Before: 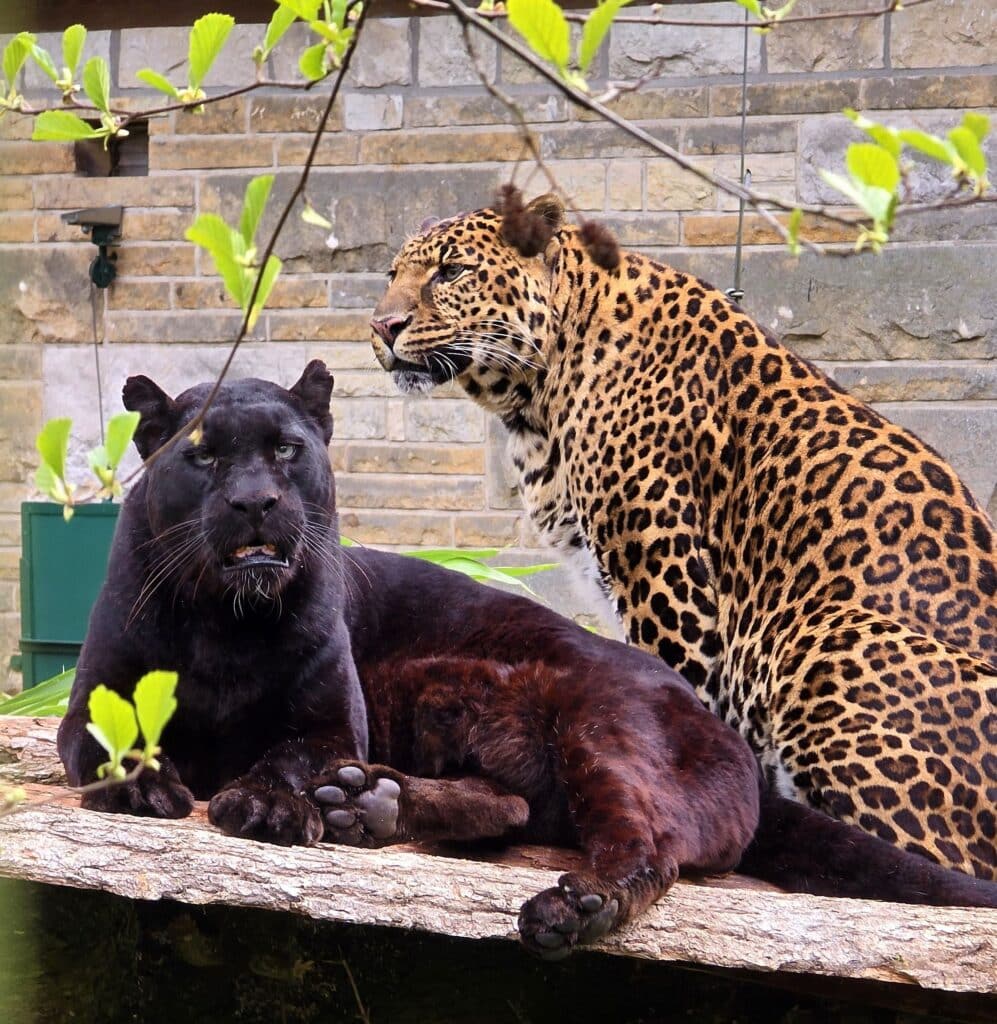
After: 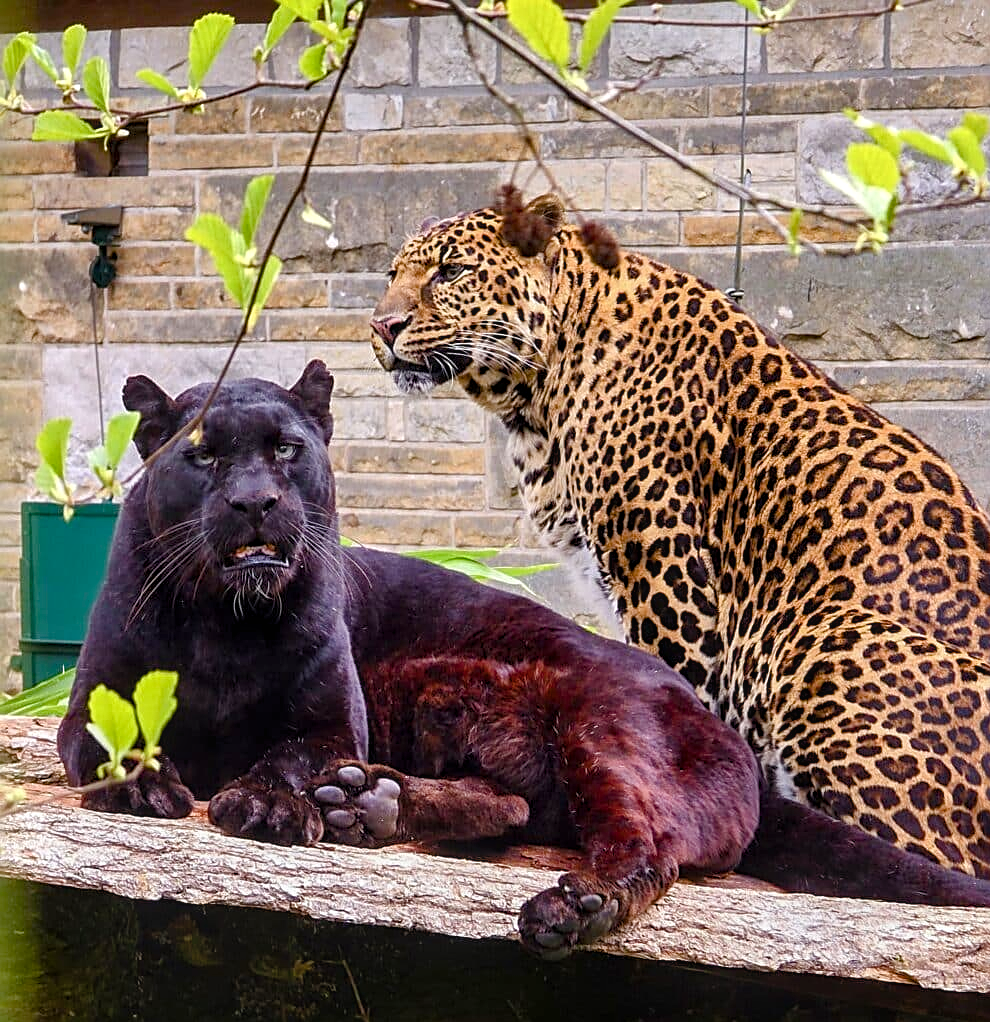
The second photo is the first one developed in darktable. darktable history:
sharpen: on, module defaults
local contrast: on, module defaults
color balance rgb: perceptual saturation grading › global saturation 20%, perceptual saturation grading › highlights -25.818%, perceptual saturation grading › shadows 50.051%, perceptual brilliance grading › global brilliance 2.8%, perceptual brilliance grading › highlights -2.47%, perceptual brilliance grading › shadows 3.13%
